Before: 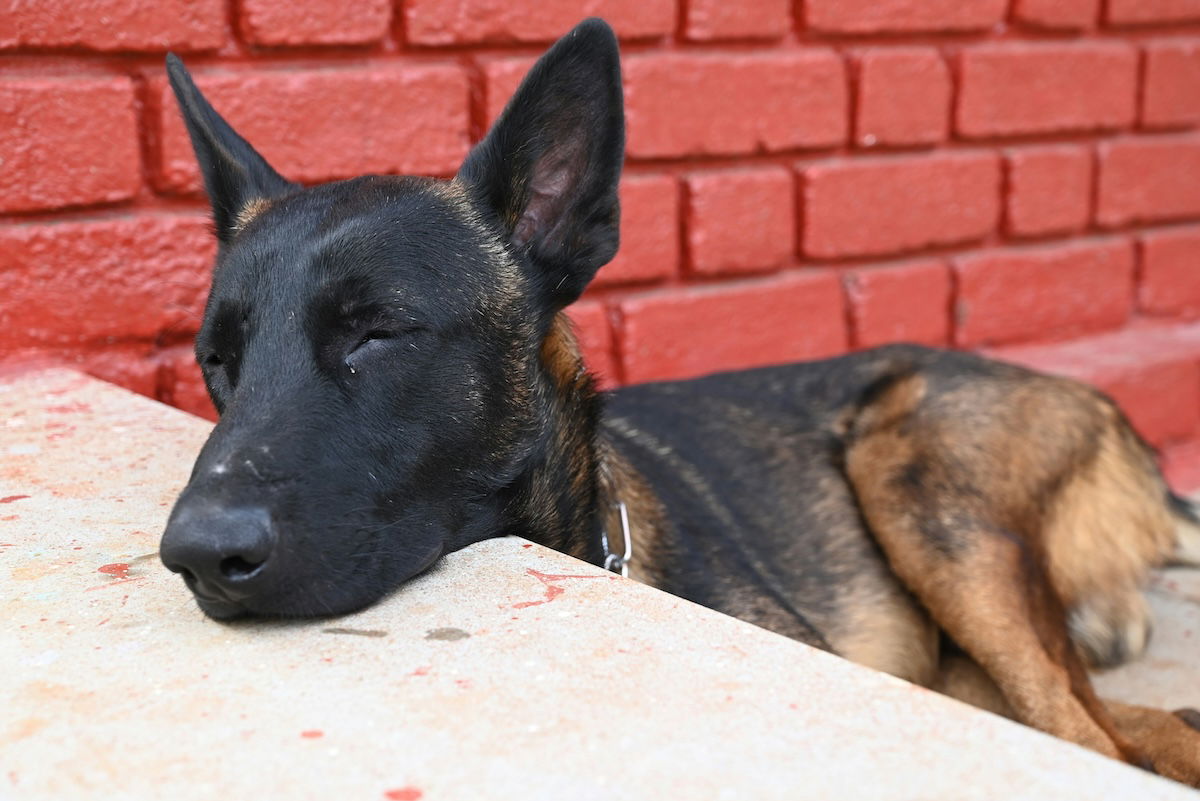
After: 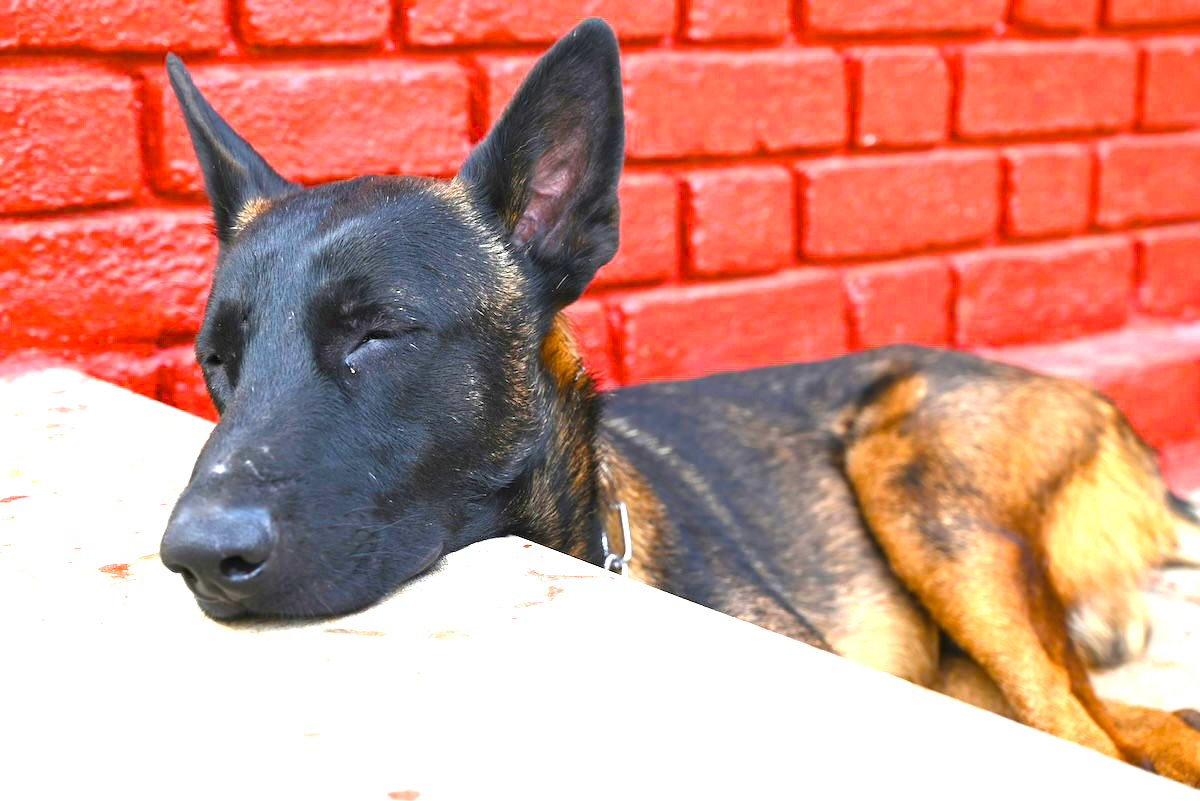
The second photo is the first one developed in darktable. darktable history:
exposure: black level correction 0, exposure 1.3 EV, compensate exposure bias true, compensate highlight preservation false
color balance rgb: linear chroma grading › global chroma 15%, perceptual saturation grading › global saturation 30%
